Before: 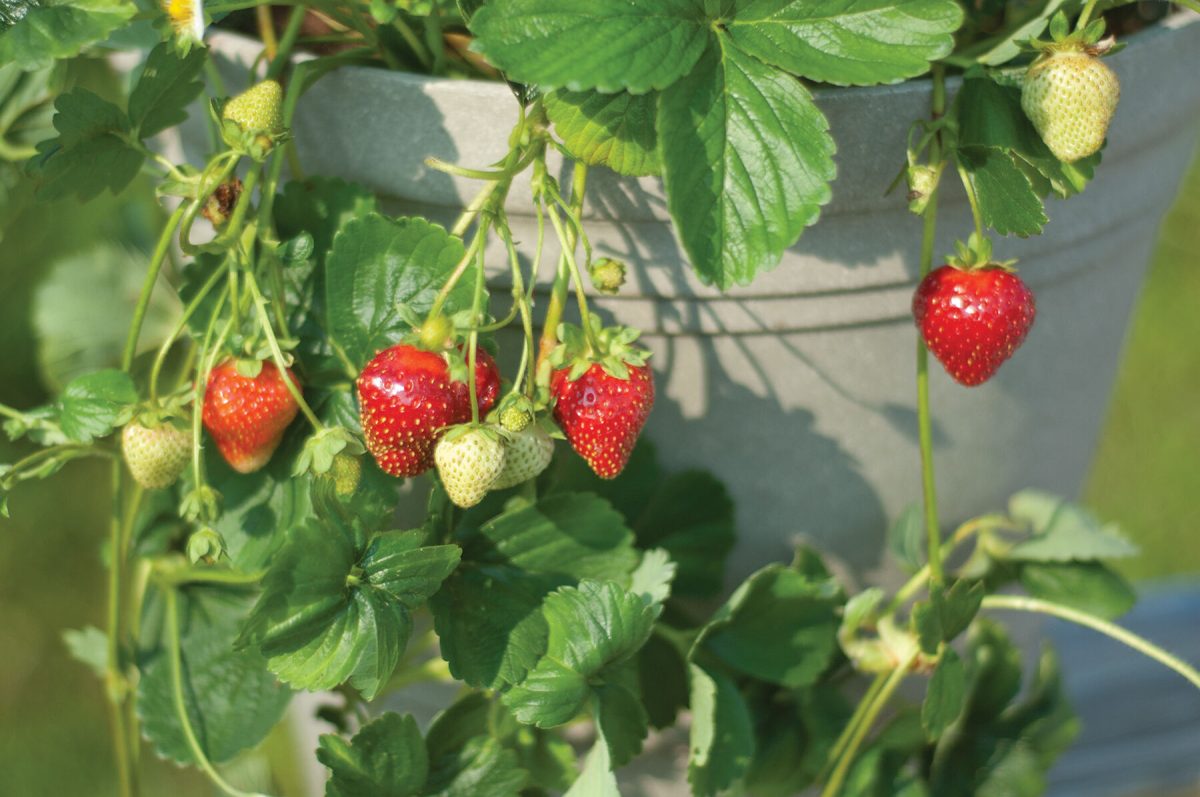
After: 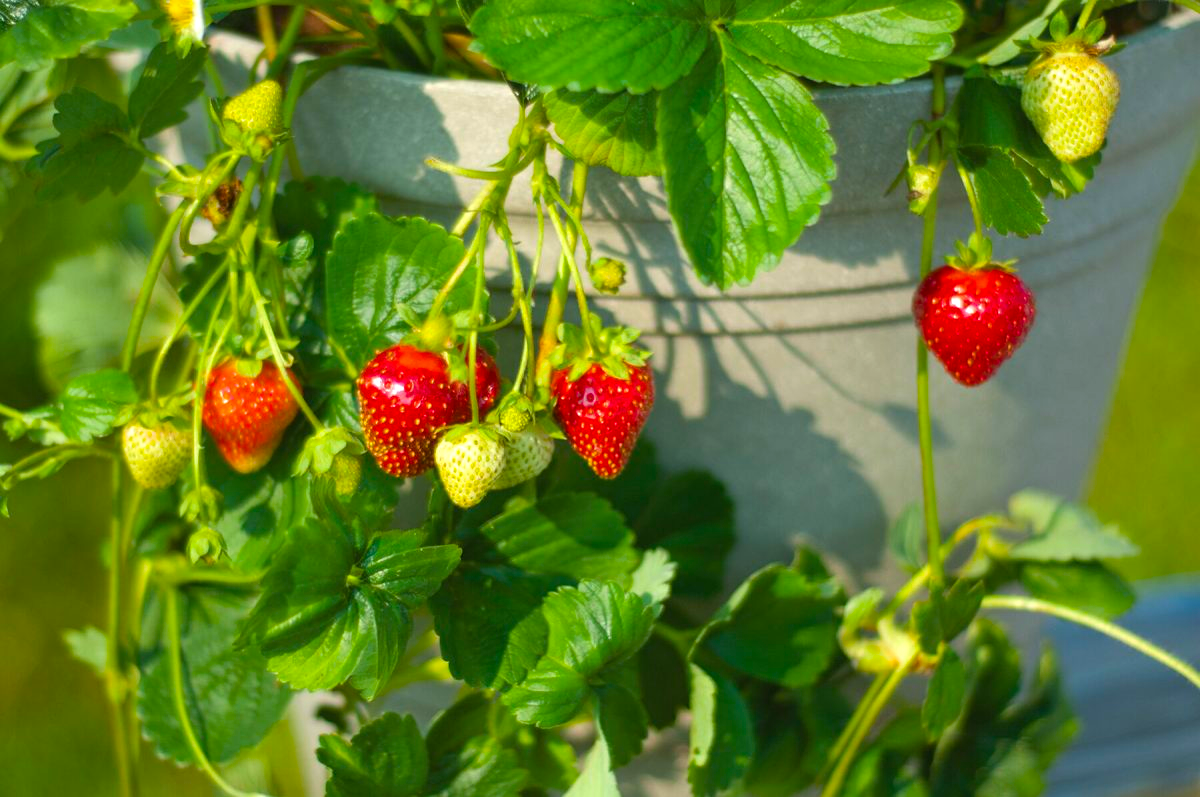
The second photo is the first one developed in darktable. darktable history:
color balance: contrast 8.5%, output saturation 105%
color balance rgb: perceptual saturation grading › global saturation 30%, global vibrance 20%
